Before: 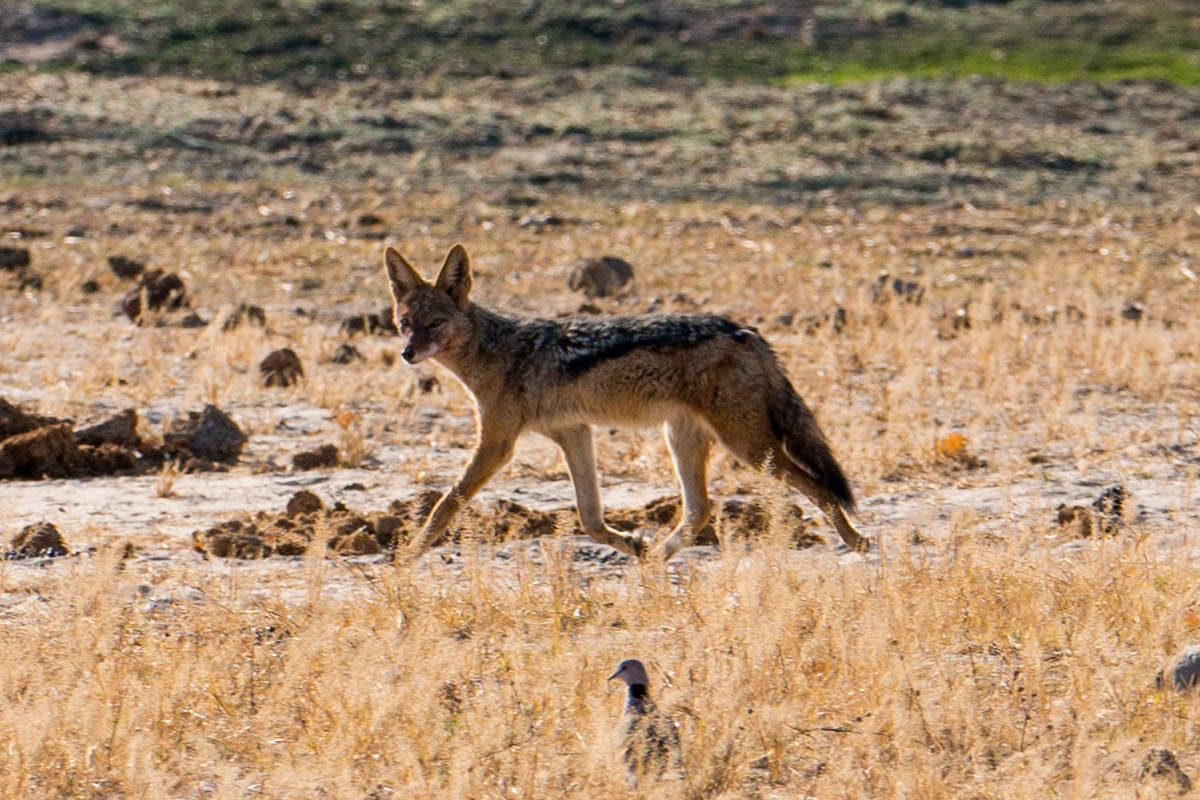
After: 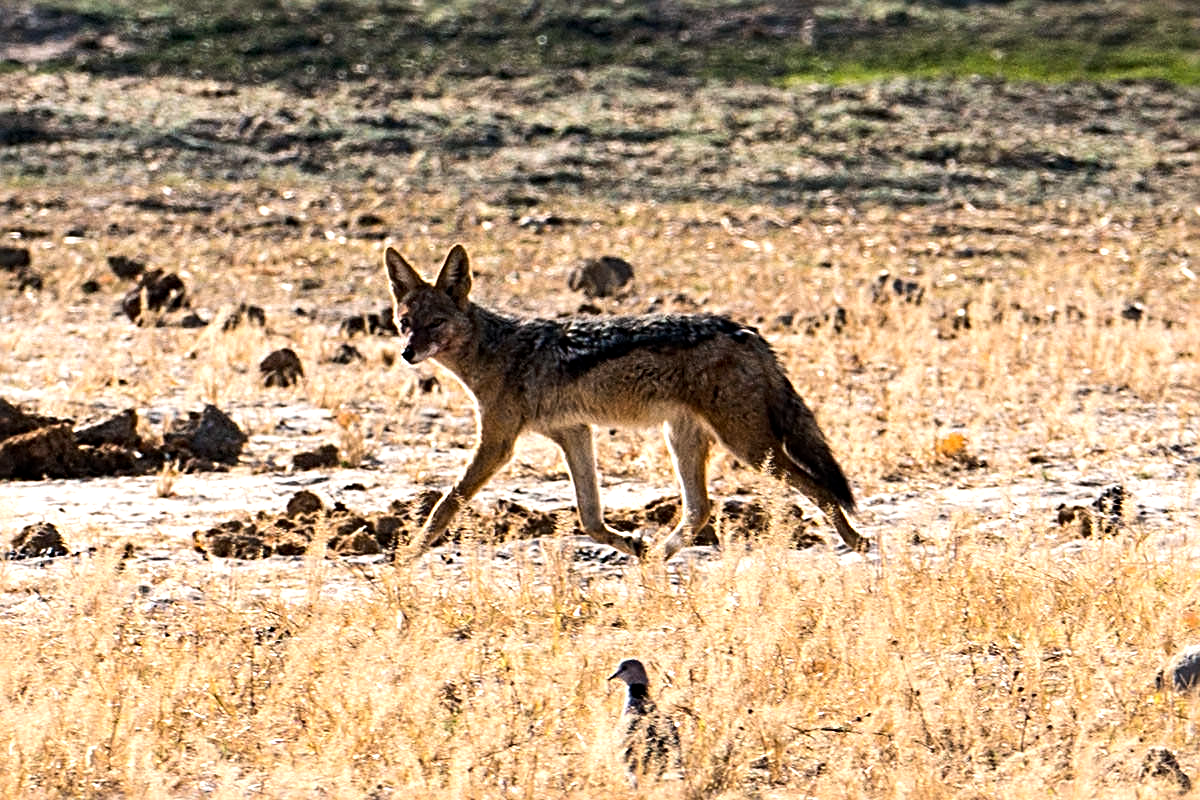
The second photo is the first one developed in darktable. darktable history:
tone equalizer: -8 EV -0.75 EV, -7 EV -0.7 EV, -6 EV -0.6 EV, -5 EV -0.4 EV, -3 EV 0.4 EV, -2 EV 0.6 EV, -1 EV 0.7 EV, +0 EV 0.75 EV, edges refinement/feathering 500, mask exposure compensation -1.57 EV, preserve details no
sharpen: radius 4
